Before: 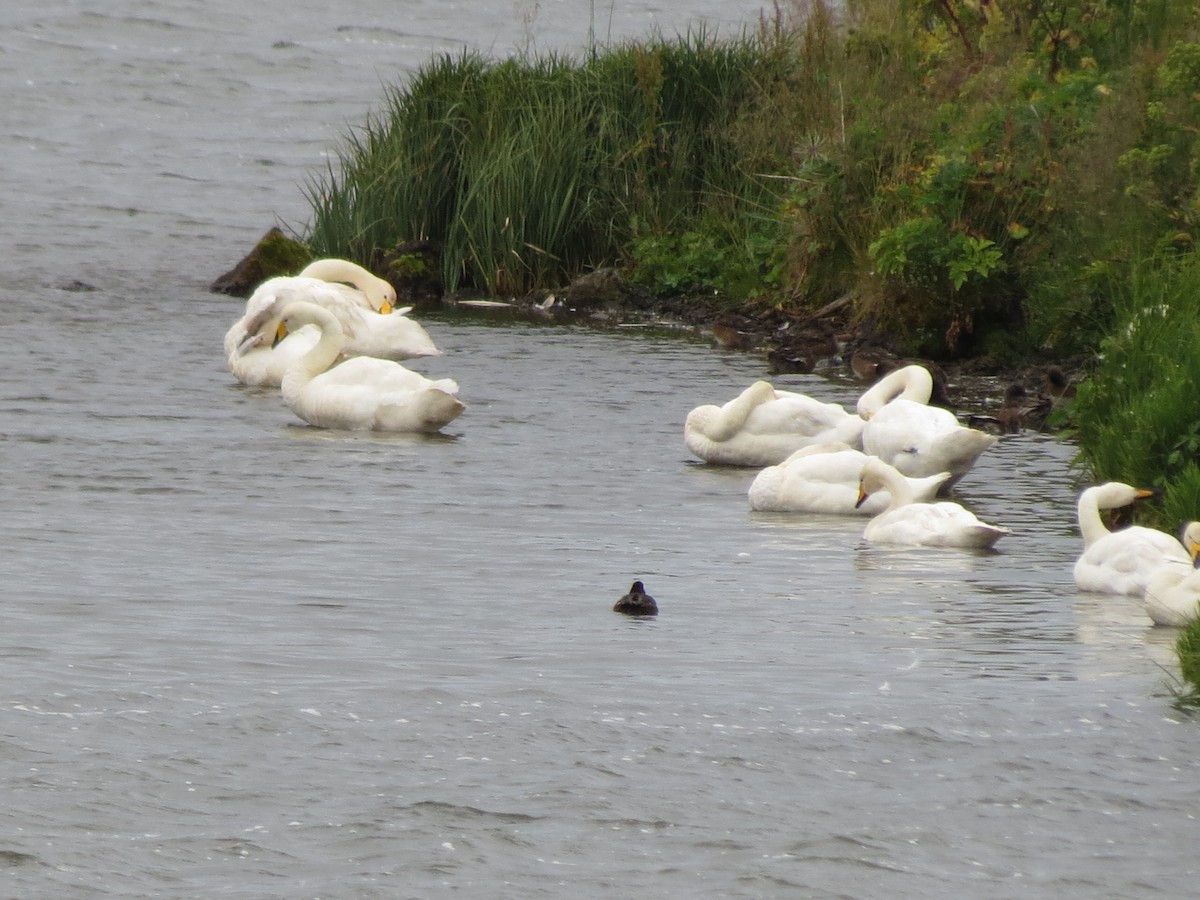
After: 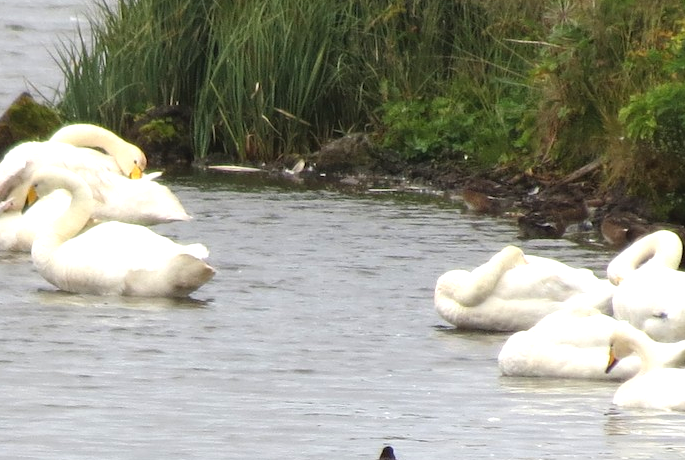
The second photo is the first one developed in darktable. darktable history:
exposure: black level correction 0, exposure 0.699 EV, compensate highlight preservation false
crop: left 20.911%, top 15.031%, right 21.955%, bottom 33.854%
